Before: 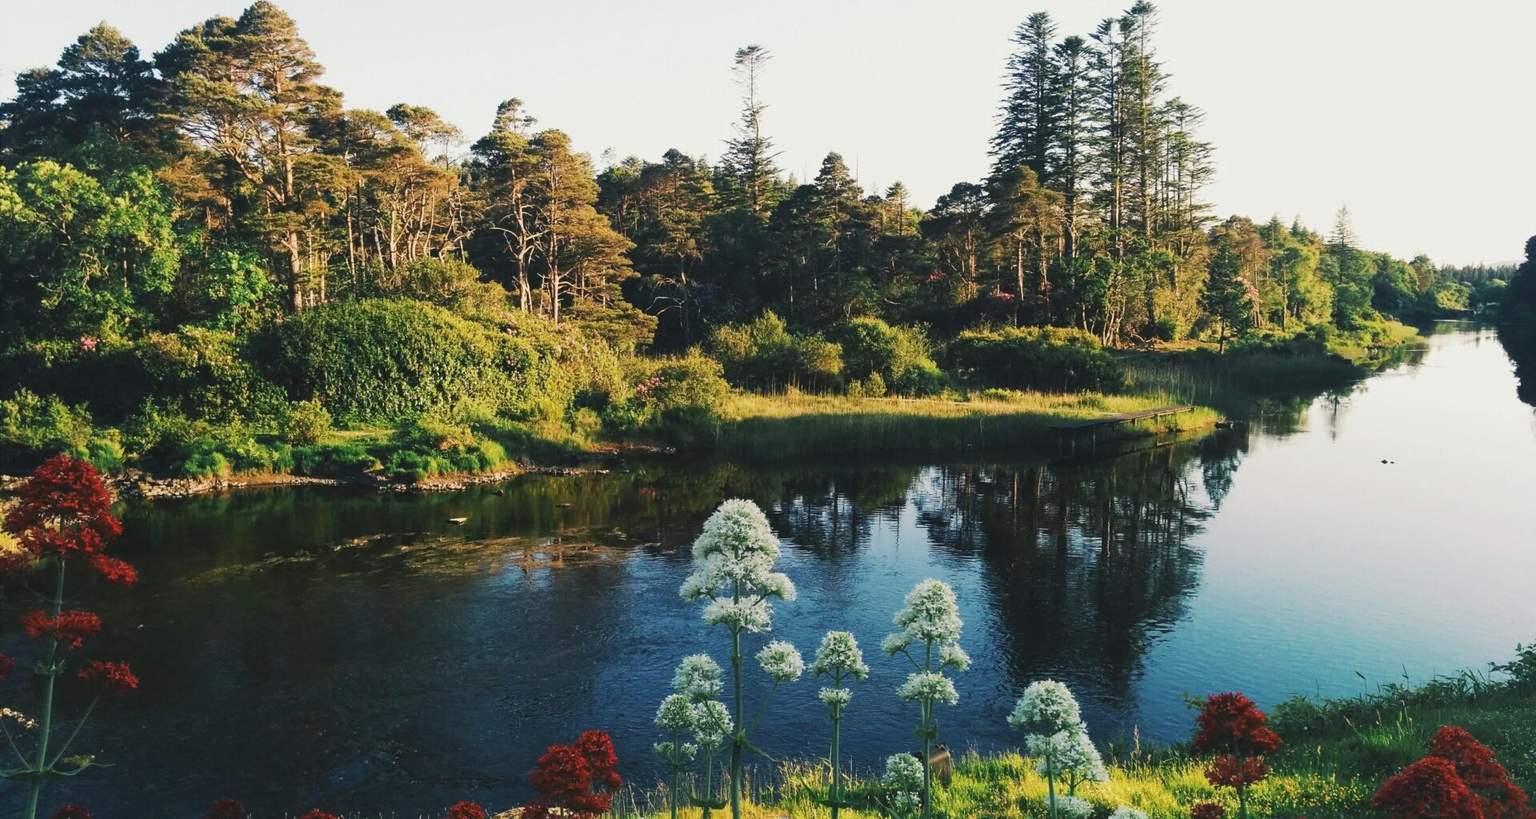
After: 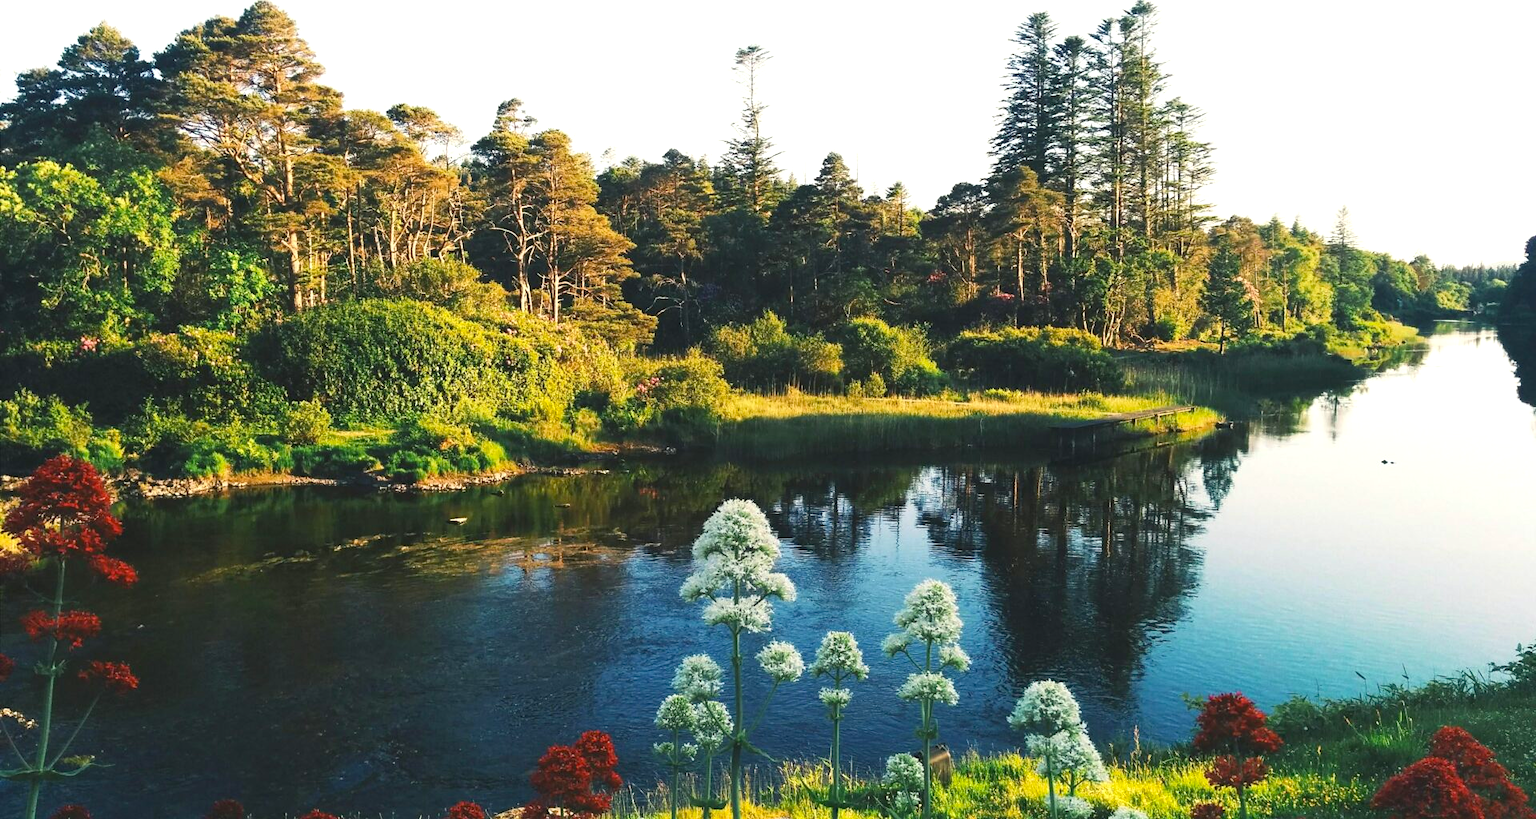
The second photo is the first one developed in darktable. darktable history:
color calibration: output colorfulness [0.12, 0.12, 0.12, 0], output brightness [0.12, 0.12, 0.12, 0], illuminant same as pipeline (D50), x 0.346, y 0.359, temperature 5002.42 K
